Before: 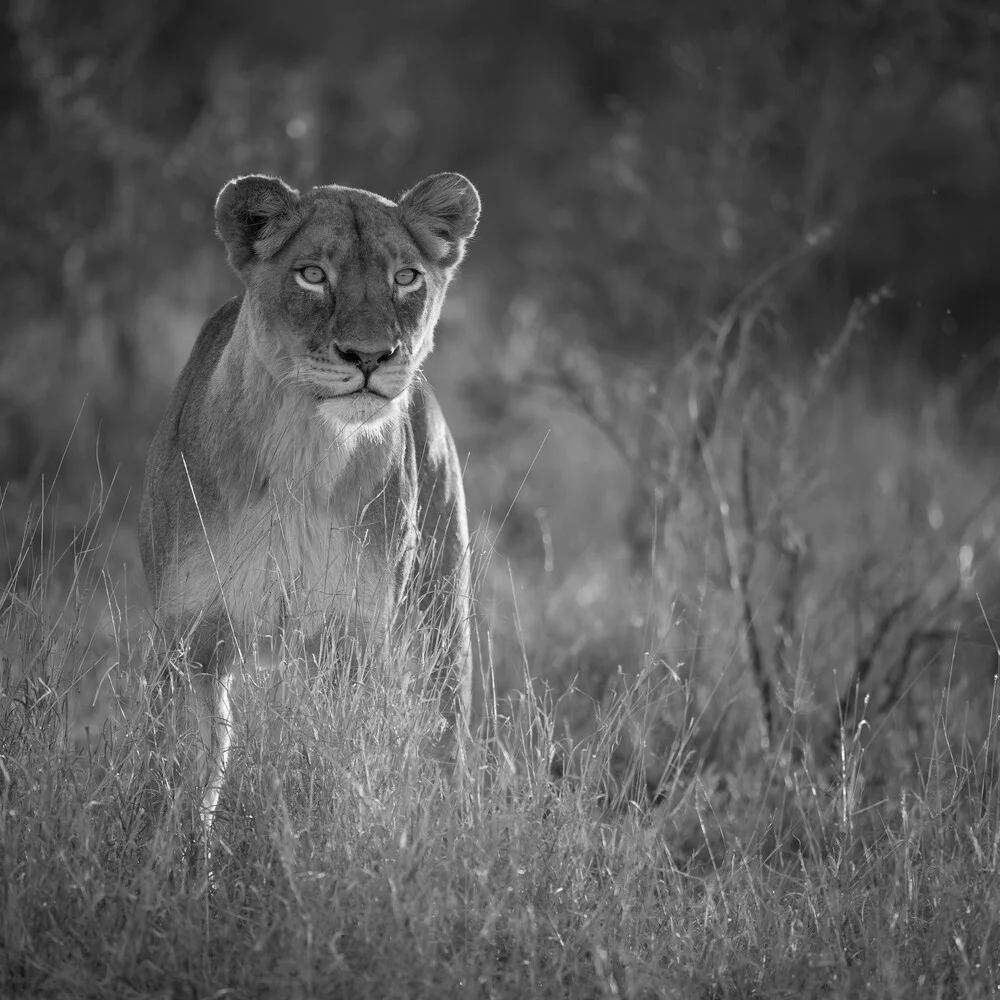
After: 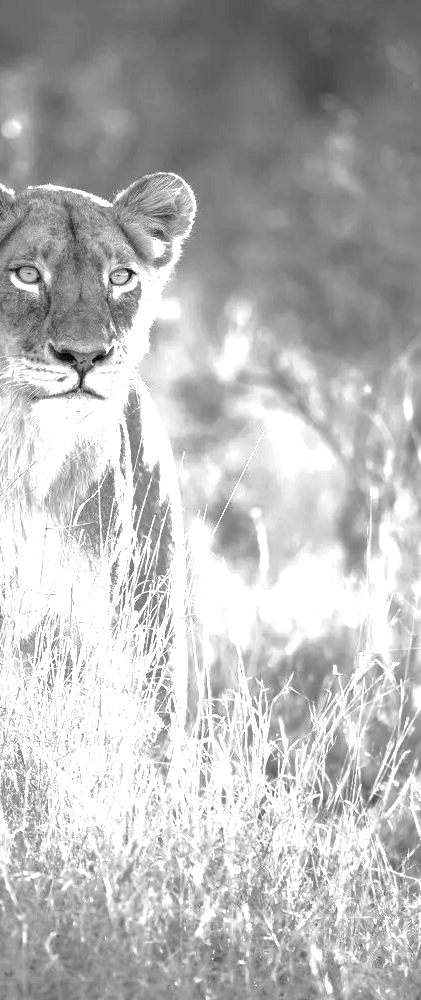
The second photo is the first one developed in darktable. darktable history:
crop: left 28.567%, right 29.26%
shadows and highlights: on, module defaults
tone equalizer: -8 EV -0.438 EV, -7 EV -0.403 EV, -6 EV -0.321 EV, -5 EV -0.191 EV, -3 EV 0.197 EV, -2 EV 0.314 EV, -1 EV 0.402 EV, +0 EV 0.436 EV
exposure: black level correction 0.001, exposure 1.654 EV, compensate exposure bias true, compensate highlight preservation false
